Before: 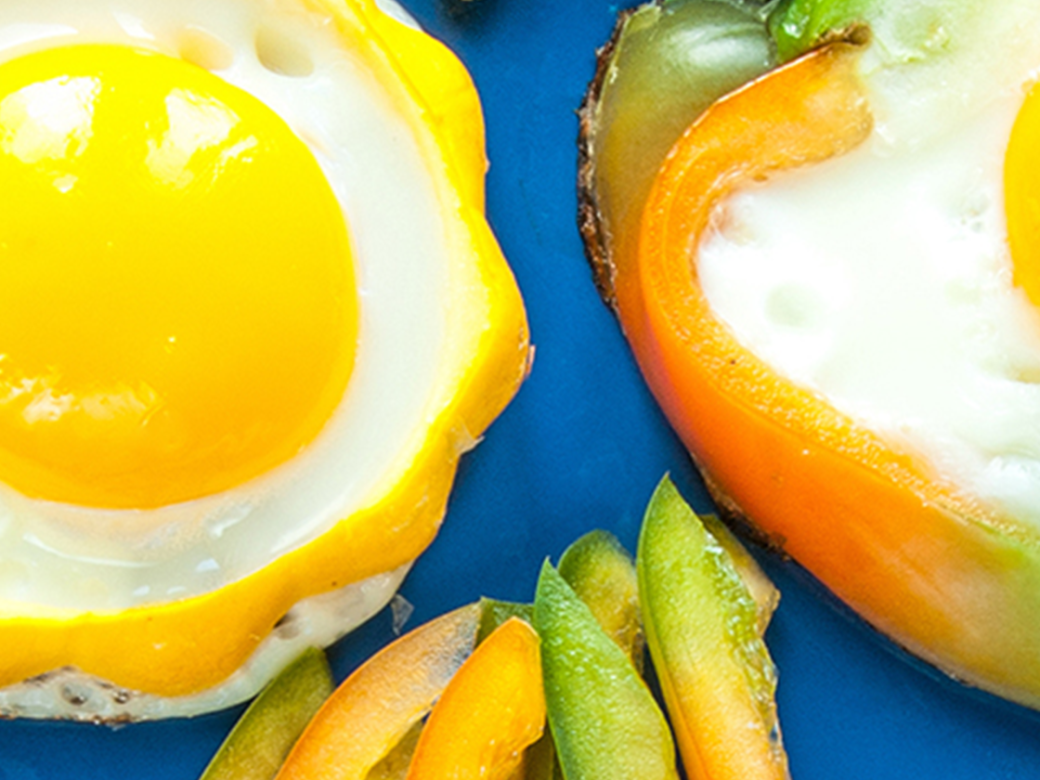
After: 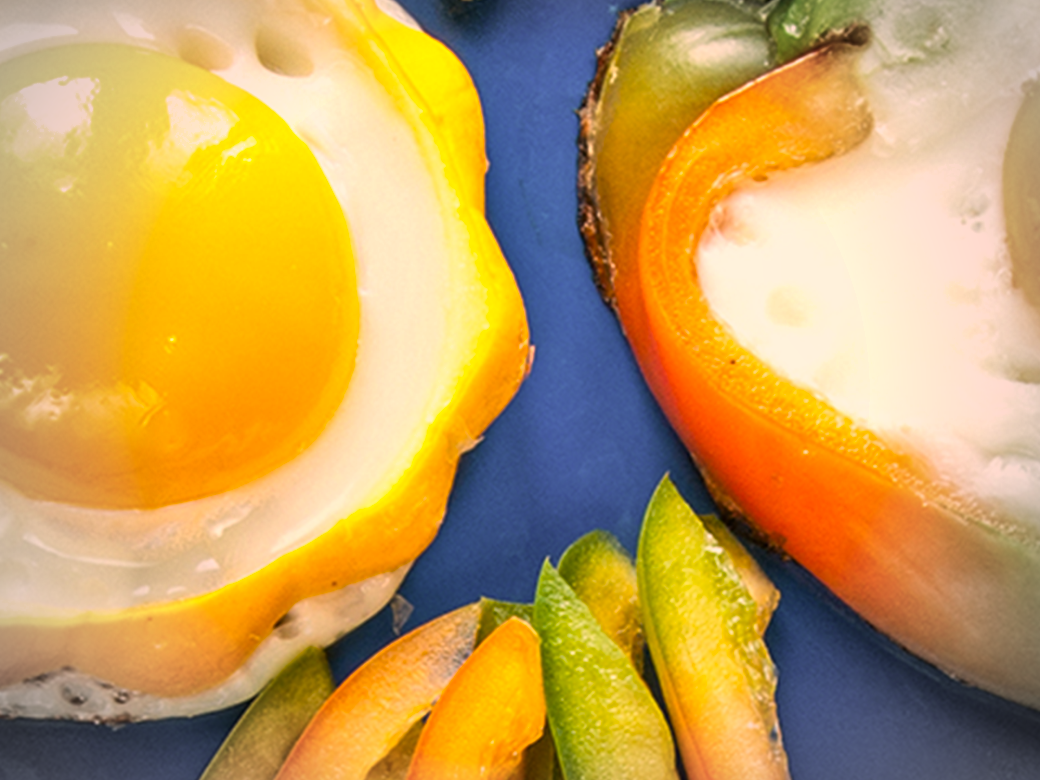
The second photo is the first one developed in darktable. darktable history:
shadows and highlights: shadows 12, white point adjustment 1.2, soften with gaussian
color correction: highlights a* 21.16, highlights b* 19.61
vignetting: fall-off start 67.15%, brightness -0.442, saturation -0.691, width/height ratio 1.011, unbound false
